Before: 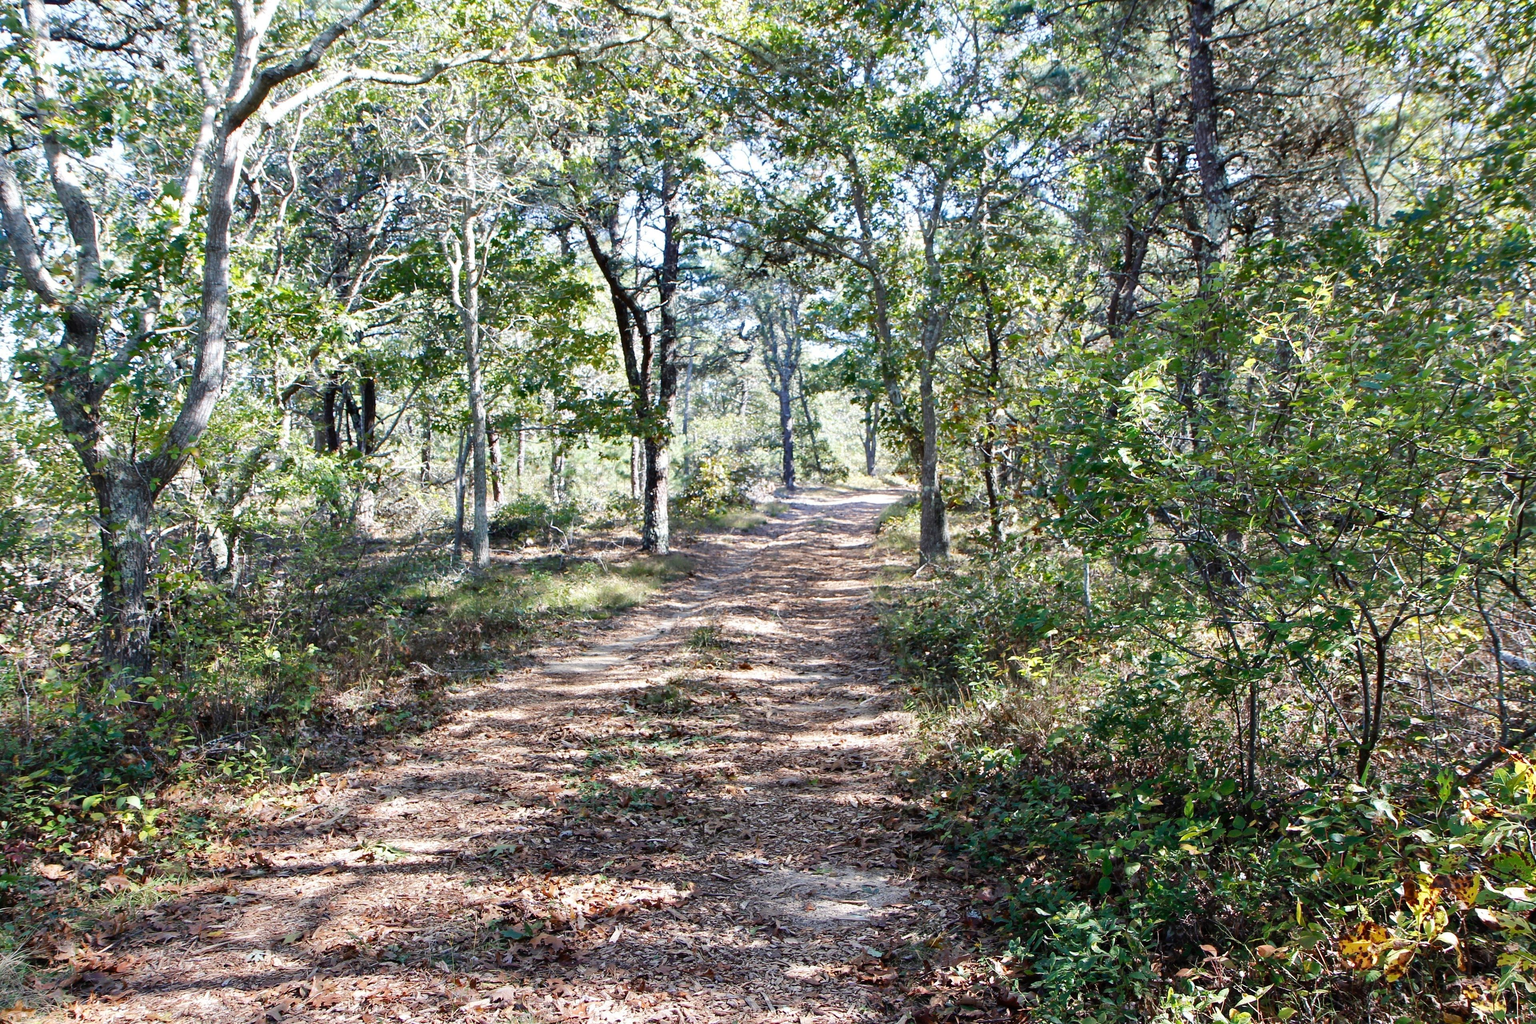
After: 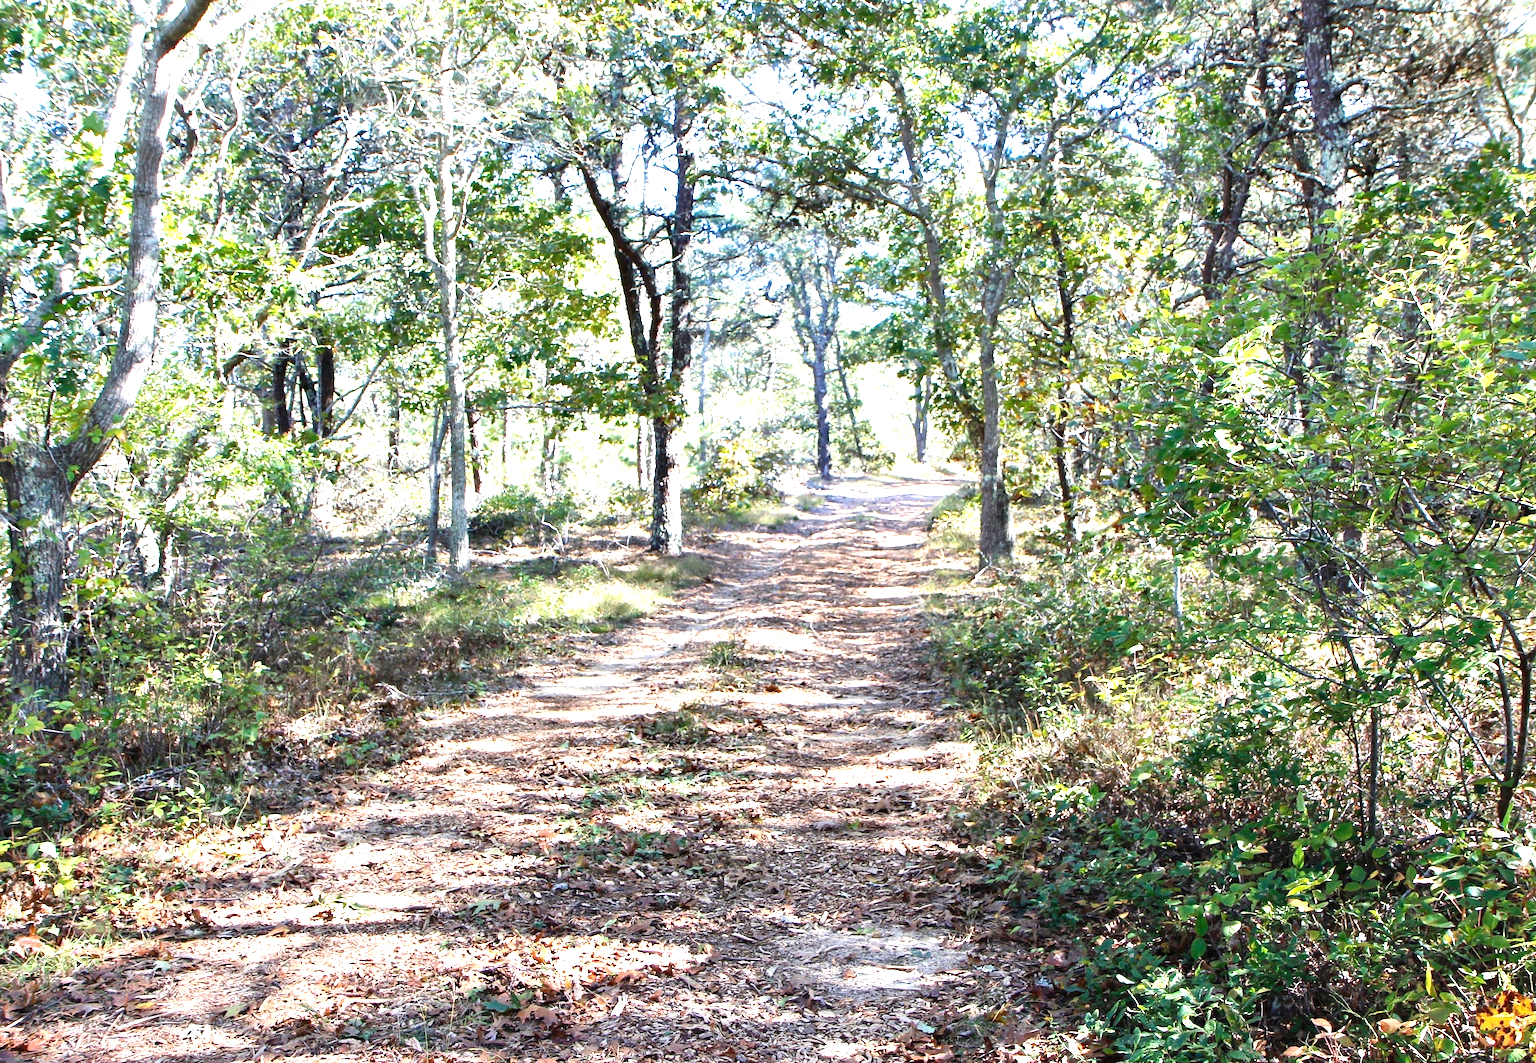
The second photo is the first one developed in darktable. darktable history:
exposure: black level correction 0, exposure 1.101 EV, compensate highlight preservation false
crop: left 6.098%, top 8.366%, right 9.525%, bottom 3.959%
